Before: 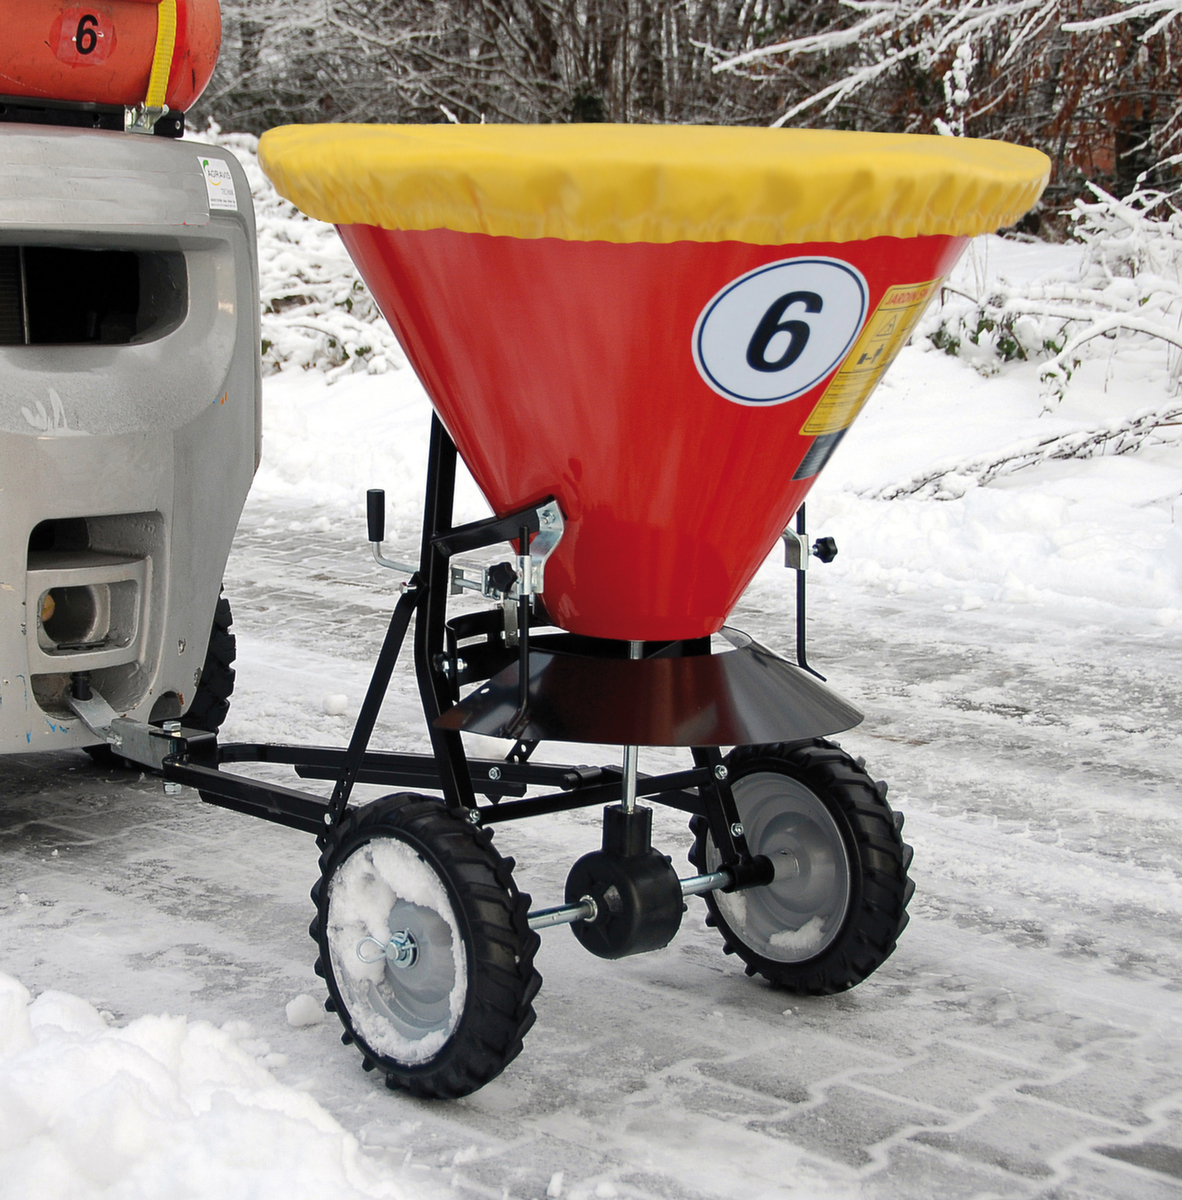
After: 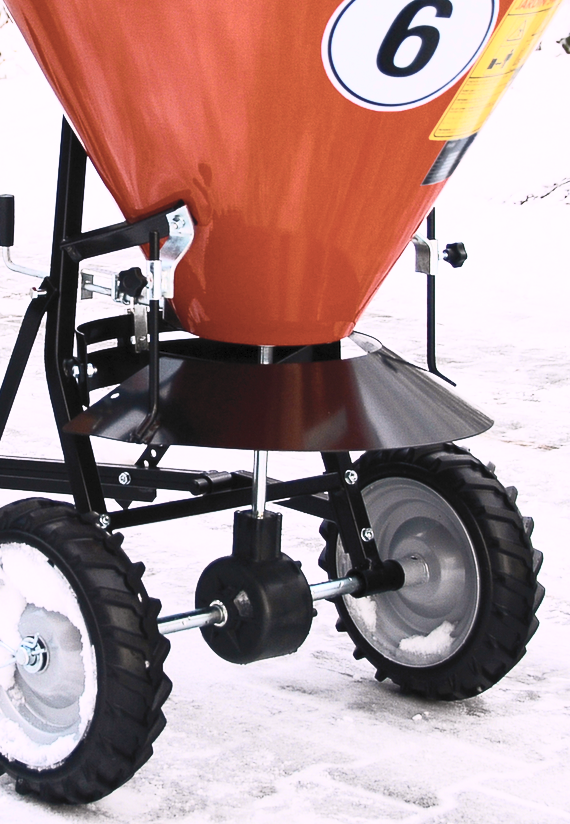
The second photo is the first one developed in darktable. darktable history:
base curve: curves: ch0 [(0, 0) (0.297, 0.298) (1, 1)], preserve colors none
contrast brightness saturation: contrast 0.57, brightness 0.57, saturation -0.34
white balance: red 1.05, blue 1.072
crop: left 31.379%, top 24.658%, right 20.326%, bottom 6.628%
color balance rgb: linear chroma grading › global chroma 15%, perceptual saturation grading › global saturation 30%
